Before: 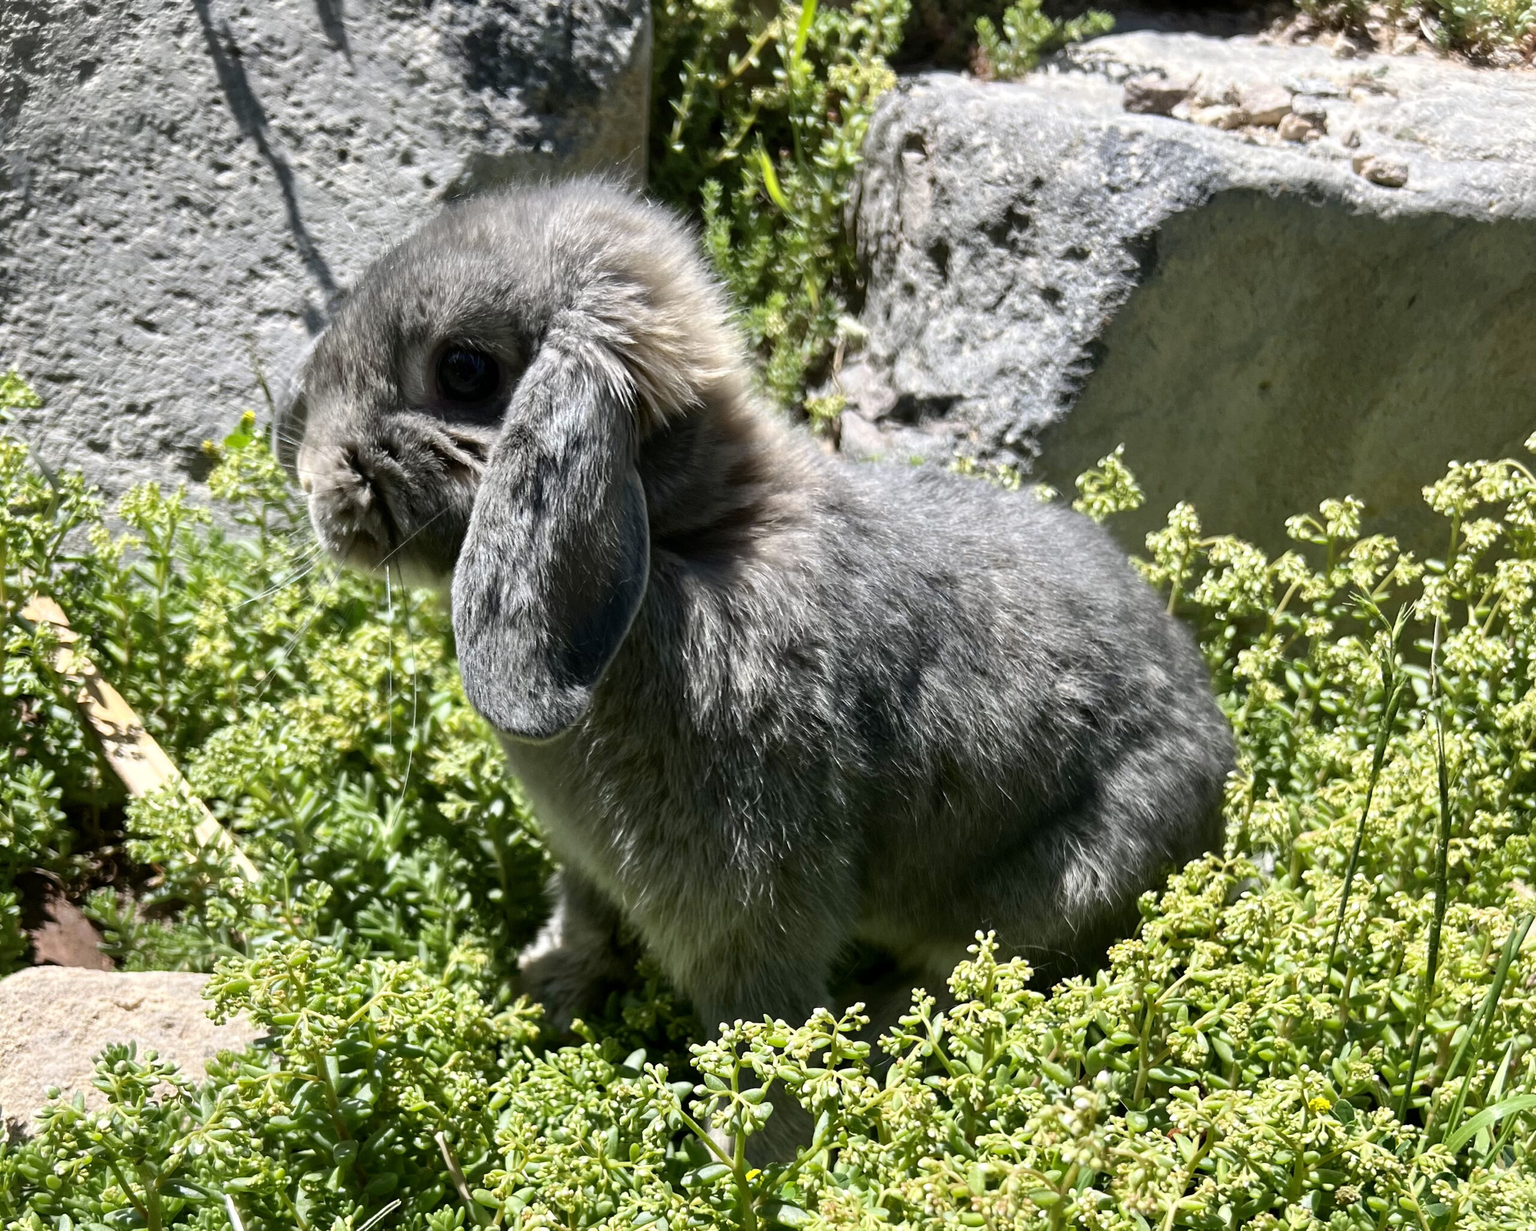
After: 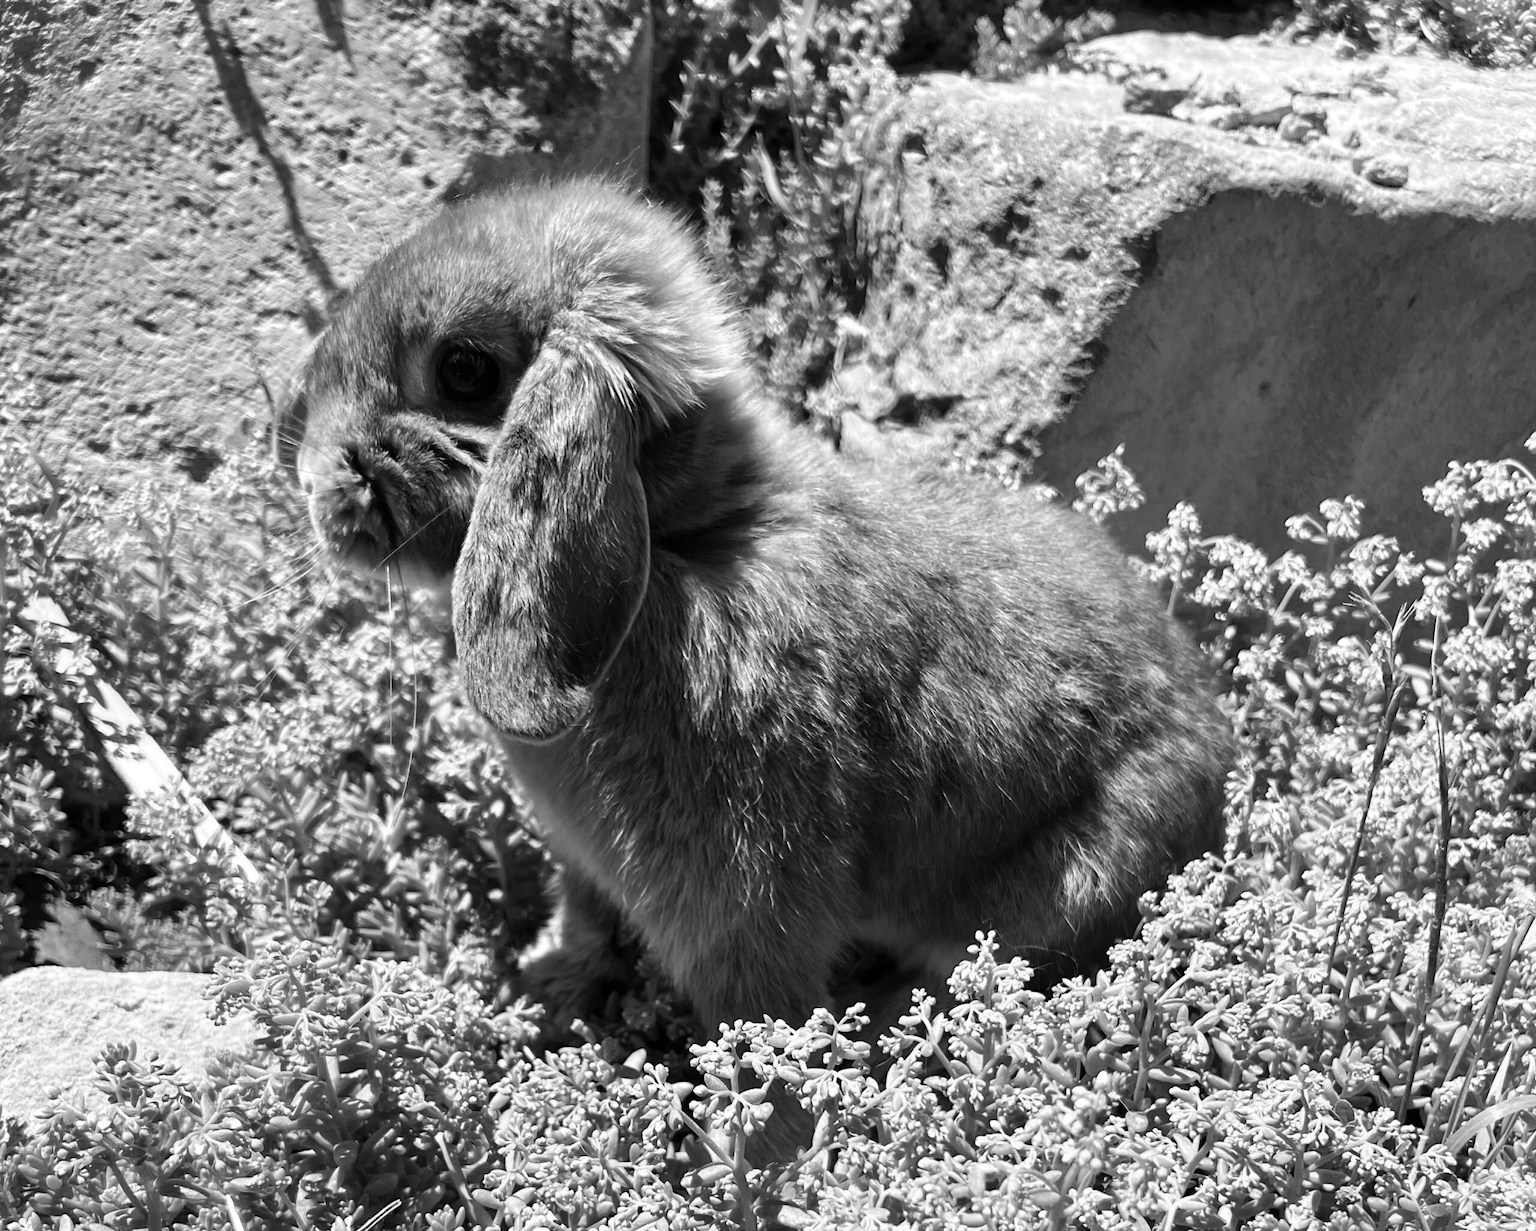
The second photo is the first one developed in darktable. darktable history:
monochrome: on, module defaults
color calibration: output R [1.063, -0.012, -0.003, 0], output B [-0.079, 0.047, 1, 0], illuminant custom, x 0.389, y 0.387, temperature 3838.64 K
